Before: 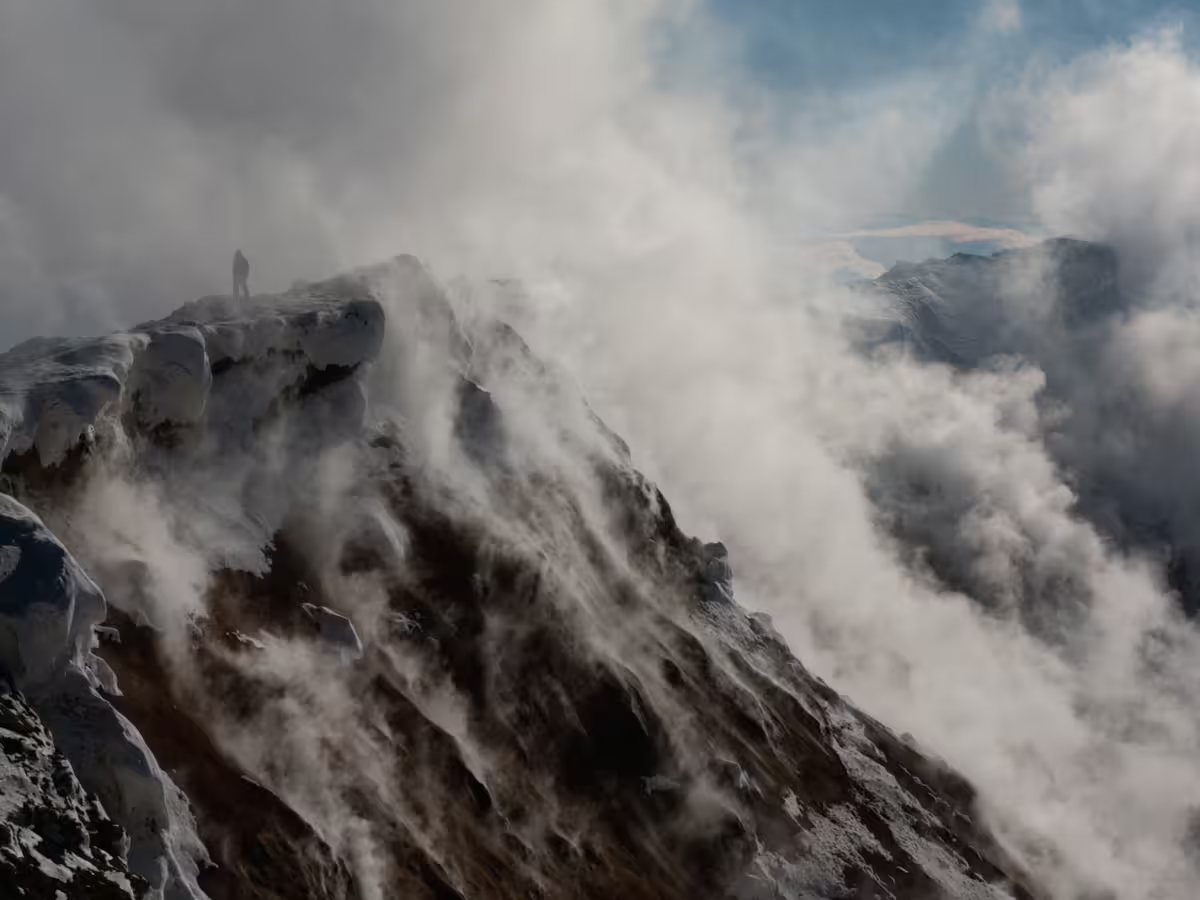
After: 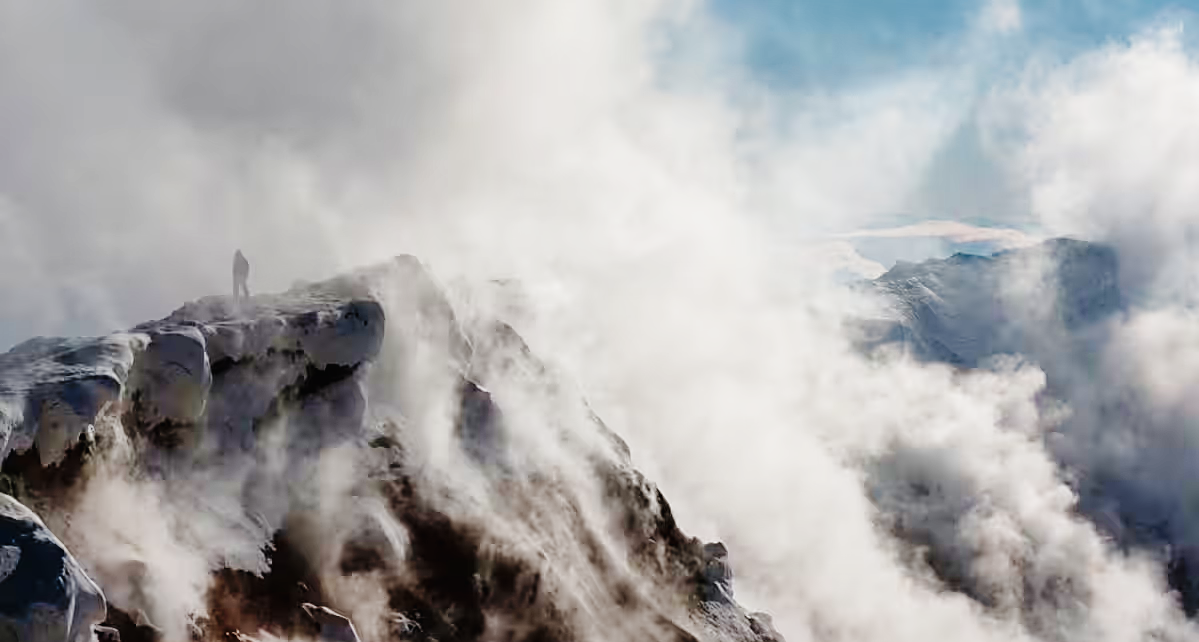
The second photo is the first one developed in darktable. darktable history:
sharpen: on, module defaults
shadows and highlights: on, module defaults
base curve: curves: ch0 [(0, 0) (0, 0) (0.002, 0.001) (0.008, 0.003) (0.019, 0.011) (0.037, 0.037) (0.064, 0.11) (0.102, 0.232) (0.152, 0.379) (0.216, 0.524) (0.296, 0.665) (0.394, 0.789) (0.512, 0.881) (0.651, 0.945) (0.813, 0.986) (1, 1)], preserve colors none
crop: right 0.001%, bottom 28.561%
levels: levels [0, 0.478, 1]
exposure: exposure -0.055 EV, compensate highlight preservation false
contrast equalizer: octaves 7, y [[0.6 ×6], [0.55 ×6], [0 ×6], [0 ×6], [0 ×6]], mix 0.149
